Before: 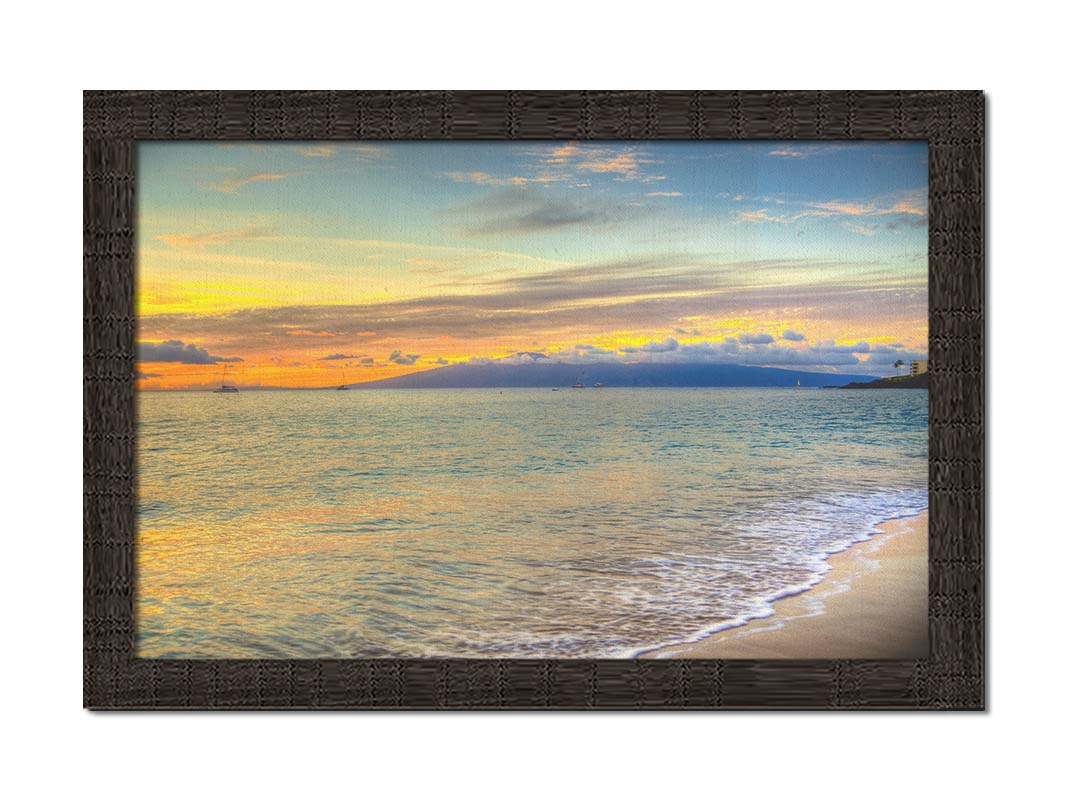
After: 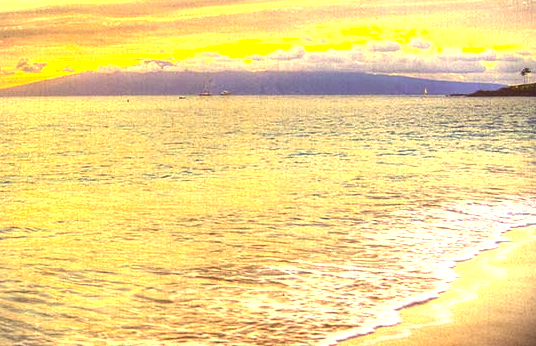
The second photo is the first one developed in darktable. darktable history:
color correction: highlights a* 10.12, highlights b* 39.04, shadows a* 14.62, shadows b* 3.37
tone equalizer: -8 EV -0.75 EV, -7 EV -0.7 EV, -6 EV -0.6 EV, -5 EV -0.4 EV, -3 EV 0.4 EV, -2 EV 0.6 EV, -1 EV 0.7 EV, +0 EV 0.75 EV, edges refinement/feathering 500, mask exposure compensation -1.57 EV, preserve details no
local contrast: mode bilateral grid, contrast 20, coarseness 50, detail 120%, midtone range 0.2
vignetting: fall-off start 91.19%
crop: left 35.03%, top 36.625%, right 14.663%, bottom 20.057%
exposure: exposure 0.6 EV, compensate highlight preservation false
